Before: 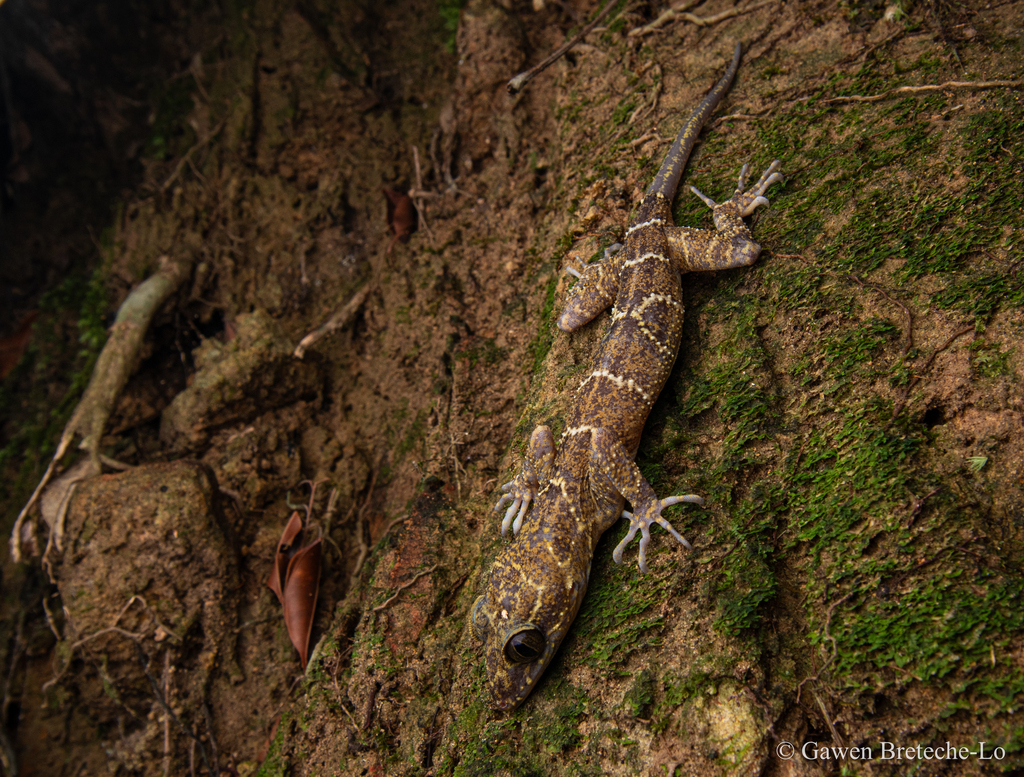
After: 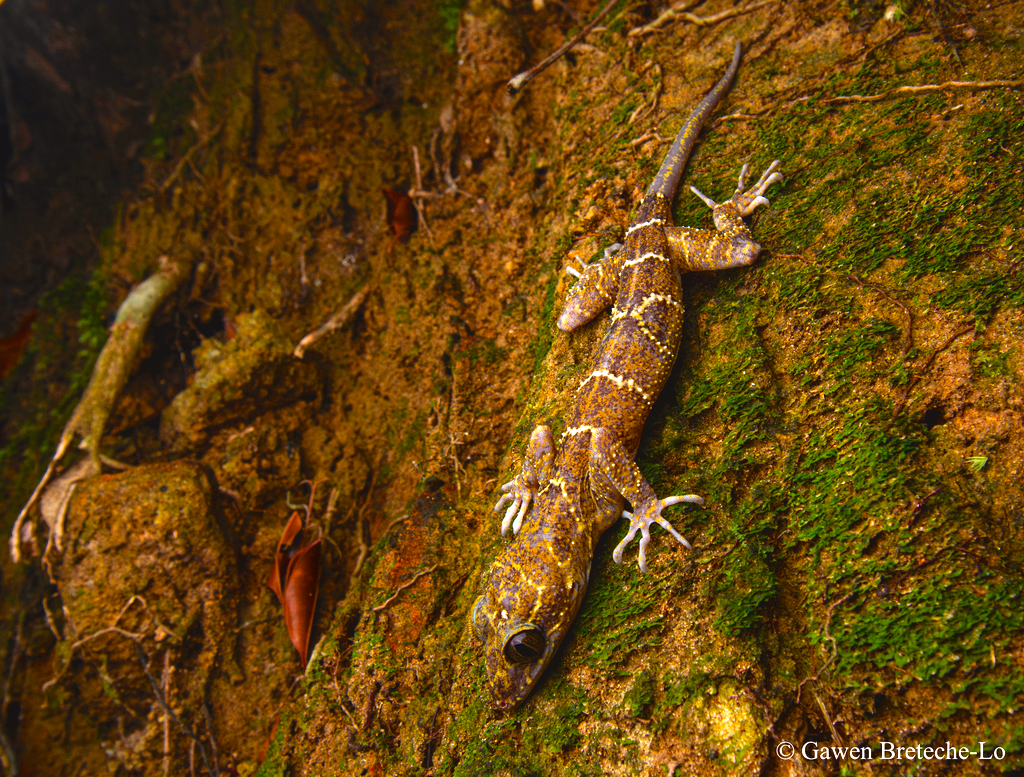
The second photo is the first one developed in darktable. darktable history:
exposure: black level correction 0.001, exposure 1.116 EV, compensate exposure bias true, compensate highlight preservation false
color balance rgb: shadows lift › chroma 2.062%, shadows lift › hue 51.1°, global offset › luminance 0.732%, perceptual saturation grading › global saturation 29.716%, global vibrance 16.296%, saturation formula JzAzBz (2021)
